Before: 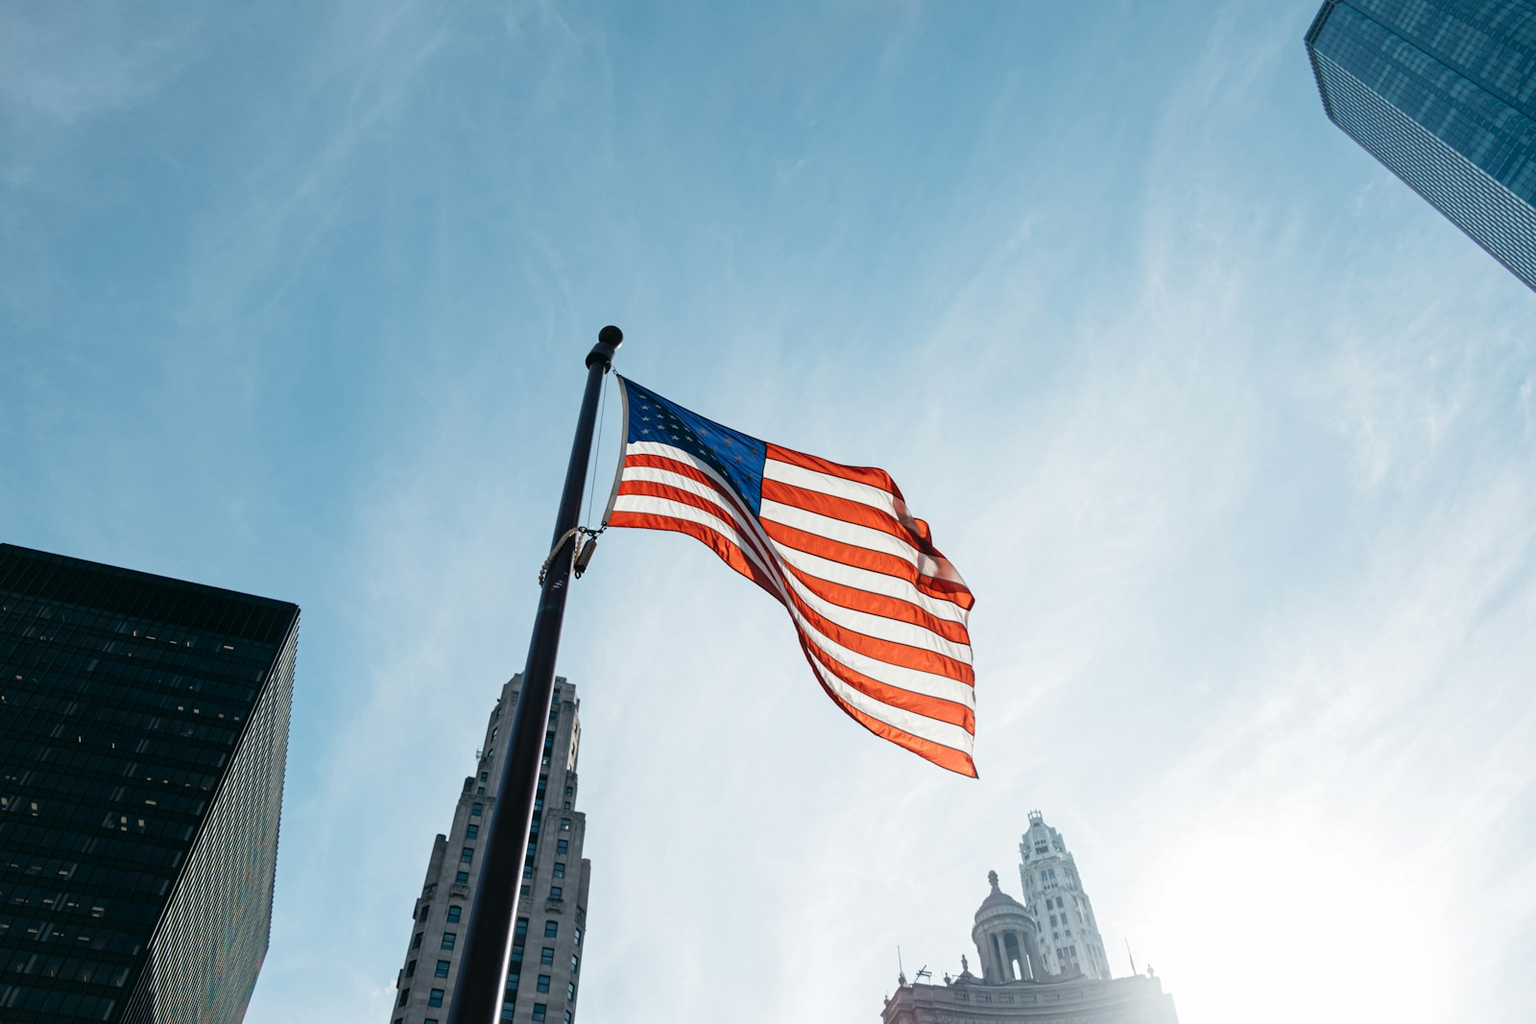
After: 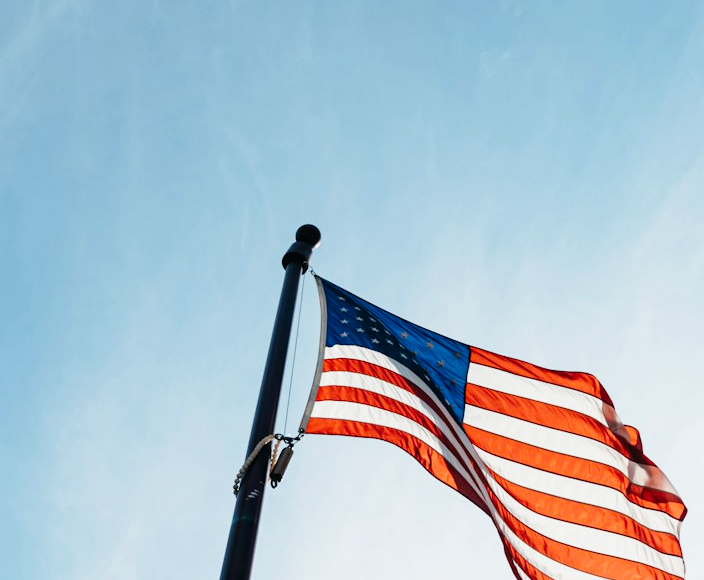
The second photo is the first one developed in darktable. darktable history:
exposure: exposure 0.223 EV, compensate highlight preservation false
crop: left 20.552%, top 10.869%, right 35.435%, bottom 34.772%
tone curve: curves: ch0 [(0, 0) (0.058, 0.027) (0.214, 0.183) (0.304, 0.288) (0.51, 0.549) (0.658, 0.7) (0.741, 0.775) (0.844, 0.866) (0.986, 0.957)]; ch1 [(0, 0) (0.172, 0.123) (0.312, 0.296) (0.437, 0.429) (0.471, 0.469) (0.502, 0.5) (0.513, 0.515) (0.572, 0.603) (0.617, 0.653) (0.68, 0.724) (0.889, 0.924) (1, 1)]; ch2 [(0, 0) (0.411, 0.424) (0.489, 0.49) (0.502, 0.5) (0.517, 0.519) (0.549, 0.578) (0.604, 0.628) (0.693, 0.686) (1, 1)], preserve colors none
